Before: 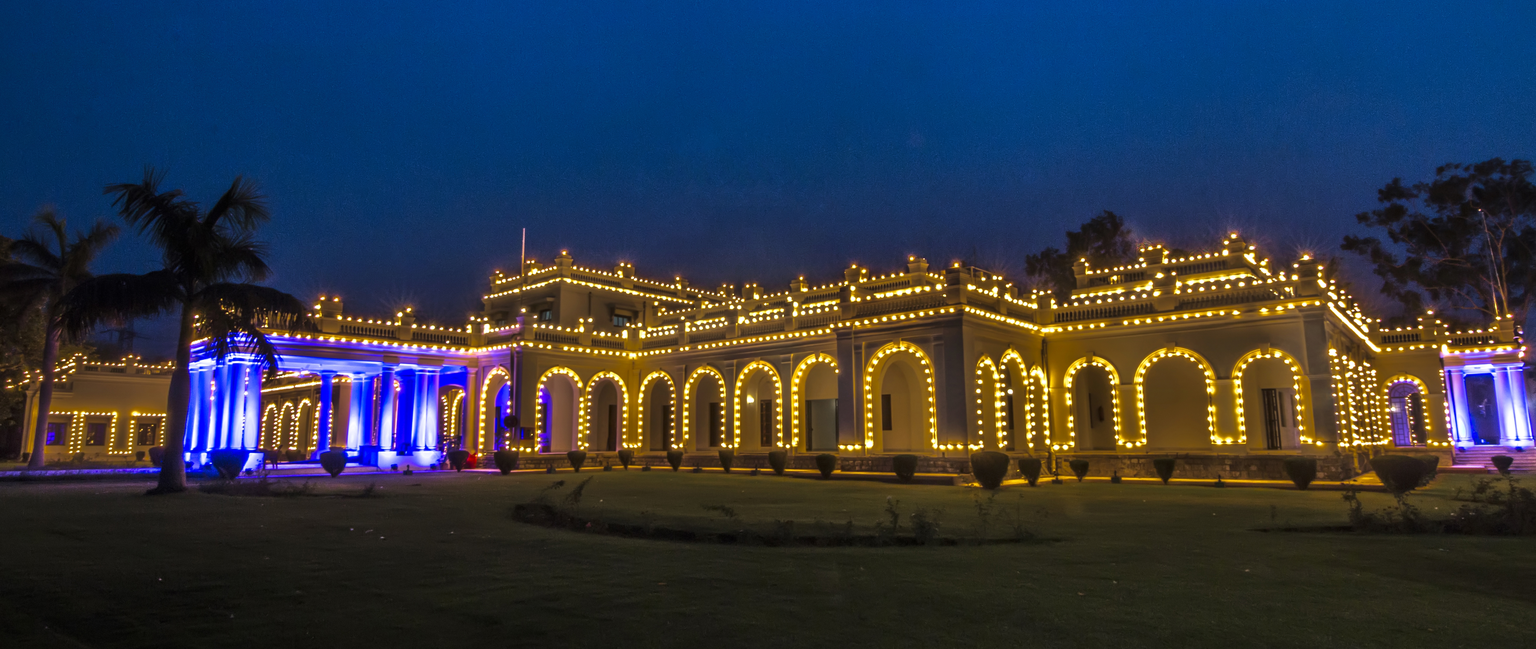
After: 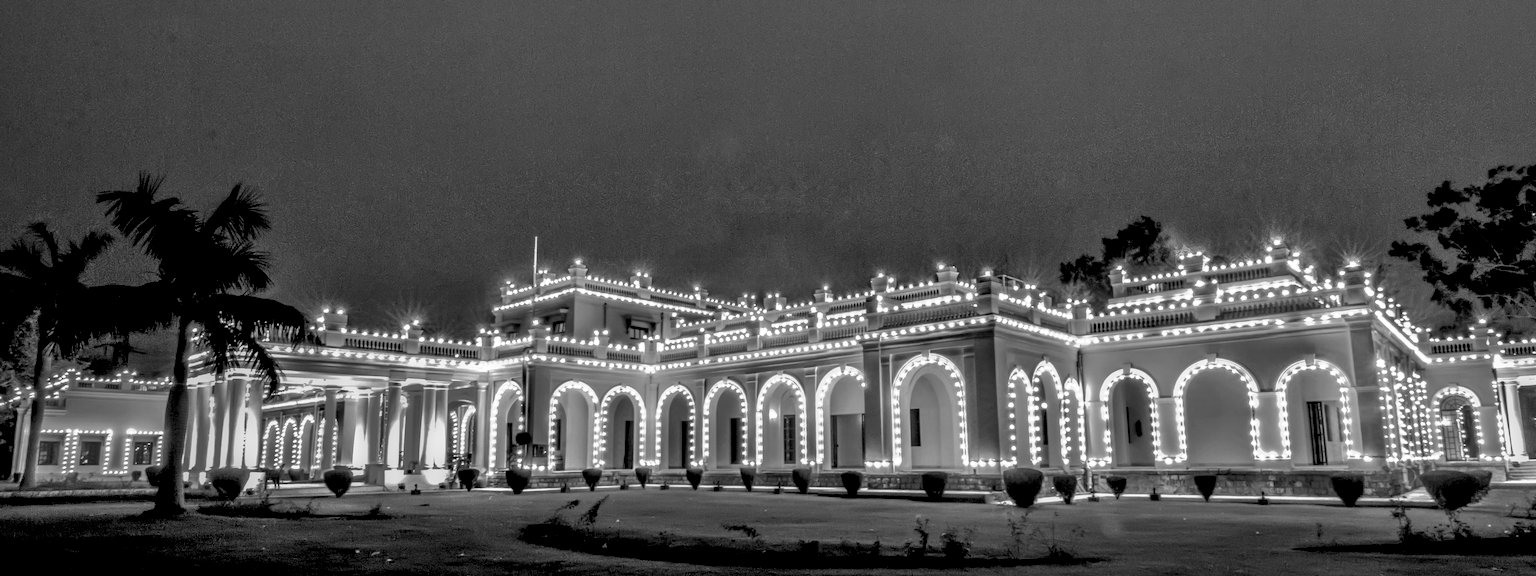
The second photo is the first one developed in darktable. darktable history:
crop and rotate: angle 0.2°, left 0.275%, right 3.127%, bottom 14.18%
shadows and highlights: on, module defaults
exposure: black level correction 0.009, exposure 1.425 EV, compensate highlight preservation false
monochrome: a 73.58, b 64.21
color contrast: green-magenta contrast 0.8, blue-yellow contrast 1.1, unbound 0
color zones: curves: ch0 [(0, 0.5) (0.143, 0.5) (0.286, 0.456) (0.429, 0.5) (0.571, 0.5) (0.714, 0.5) (0.857, 0.5) (1, 0.5)]; ch1 [(0, 0.5) (0.143, 0.5) (0.286, 0.422) (0.429, 0.5) (0.571, 0.5) (0.714, 0.5) (0.857, 0.5) (1, 0.5)]
local contrast: on, module defaults
